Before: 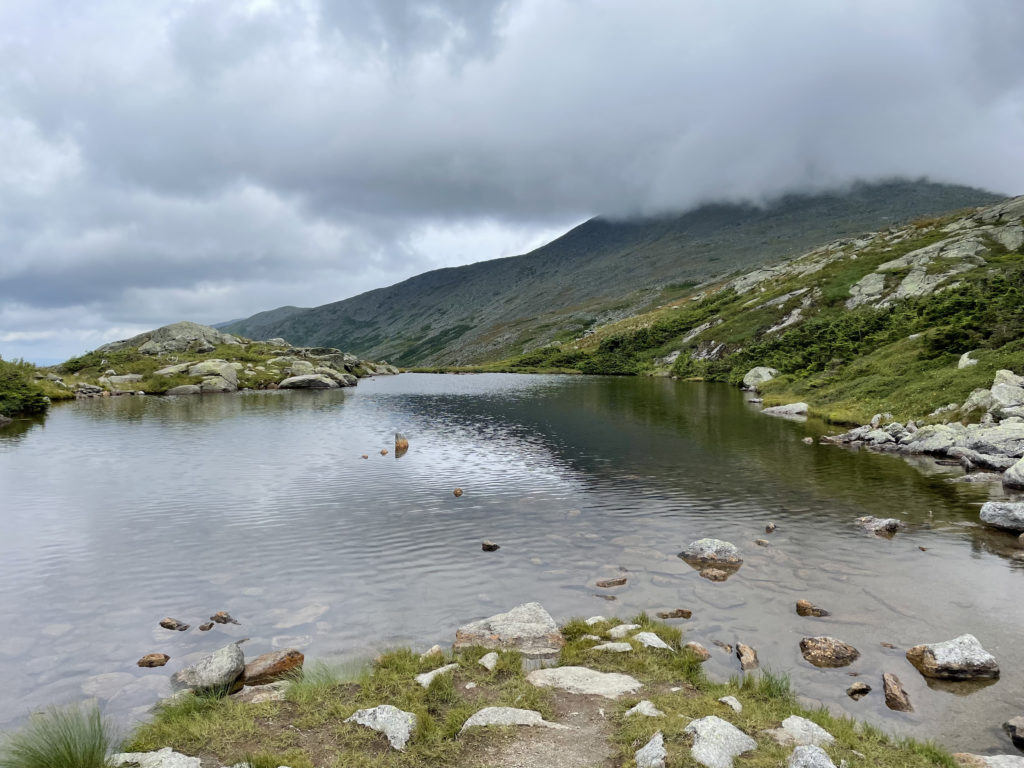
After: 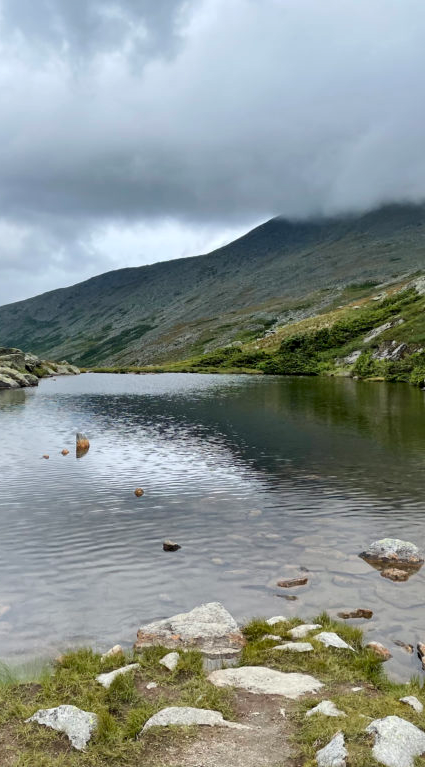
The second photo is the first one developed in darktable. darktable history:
local contrast: mode bilateral grid, contrast 20, coarseness 51, detail 132%, midtone range 0.2
crop: left 31.164%, right 27.302%
